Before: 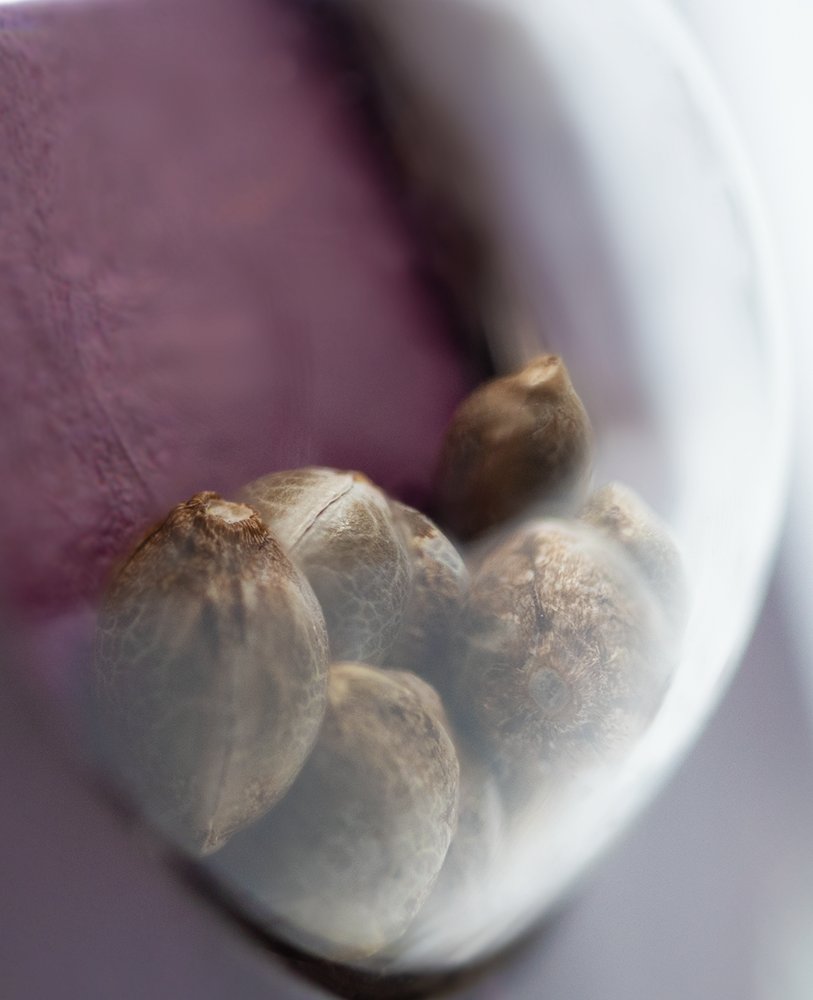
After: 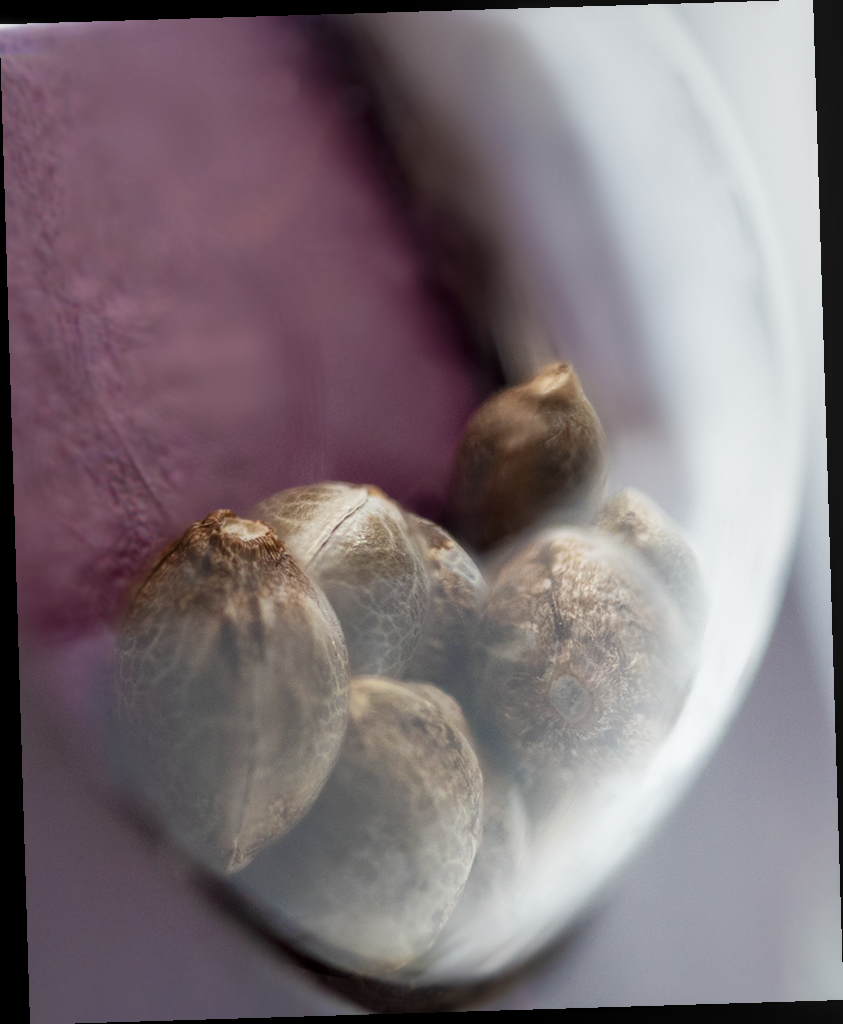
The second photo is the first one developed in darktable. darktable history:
local contrast: on, module defaults
rotate and perspective: rotation -1.75°, automatic cropping off
